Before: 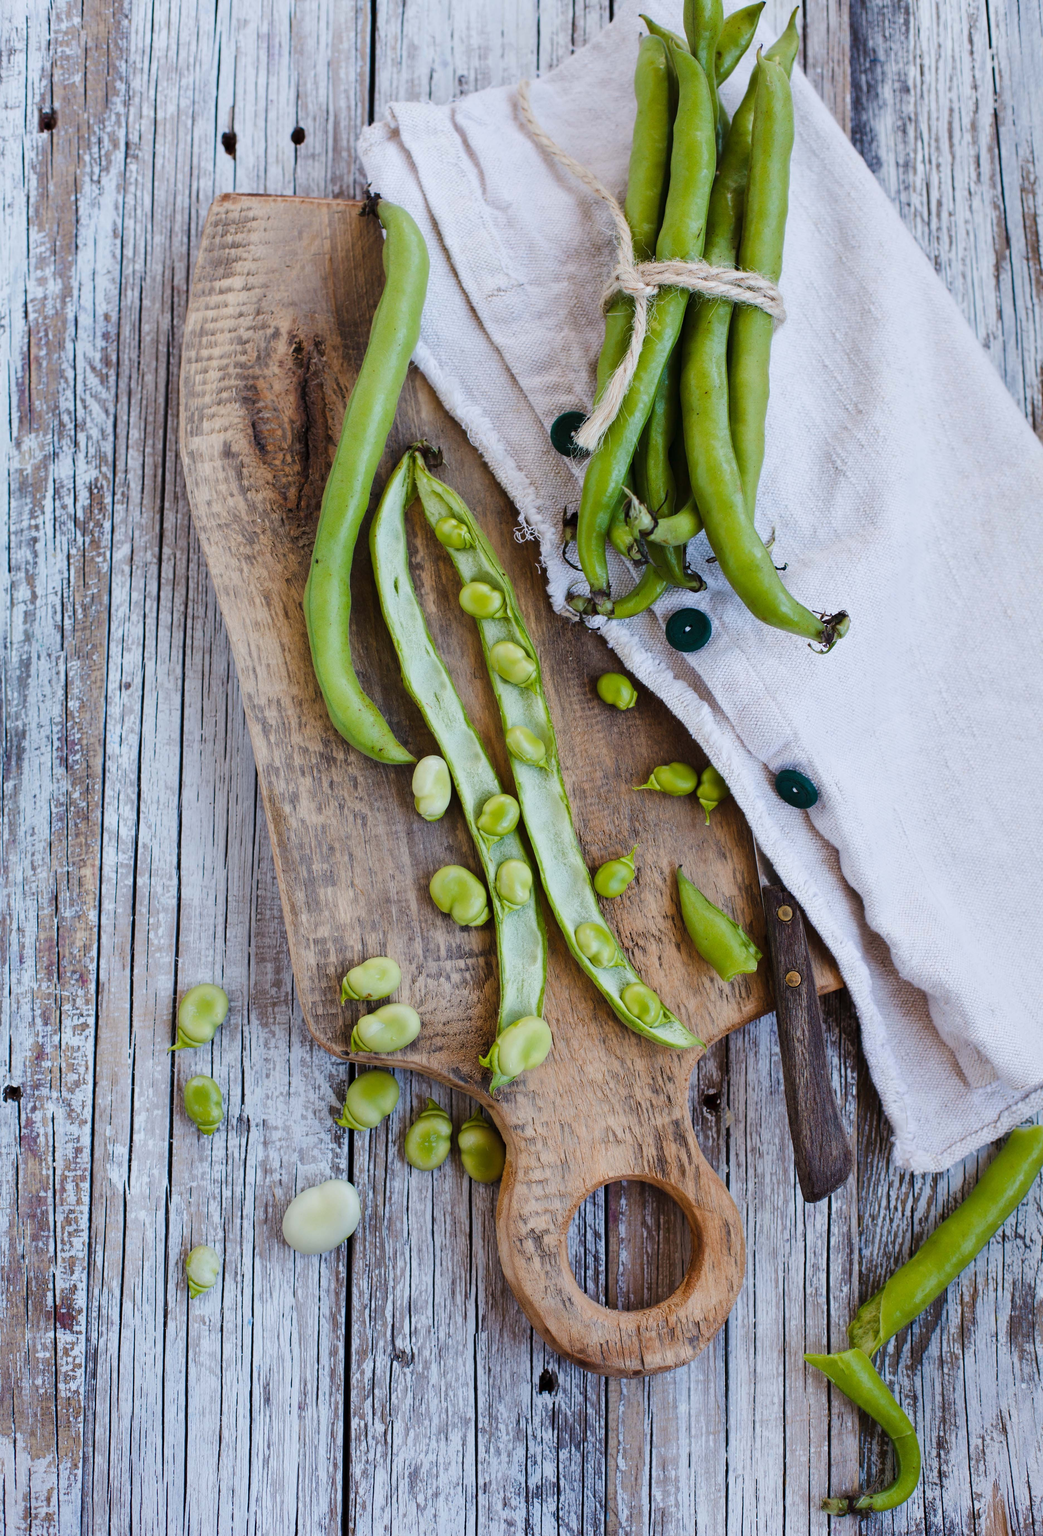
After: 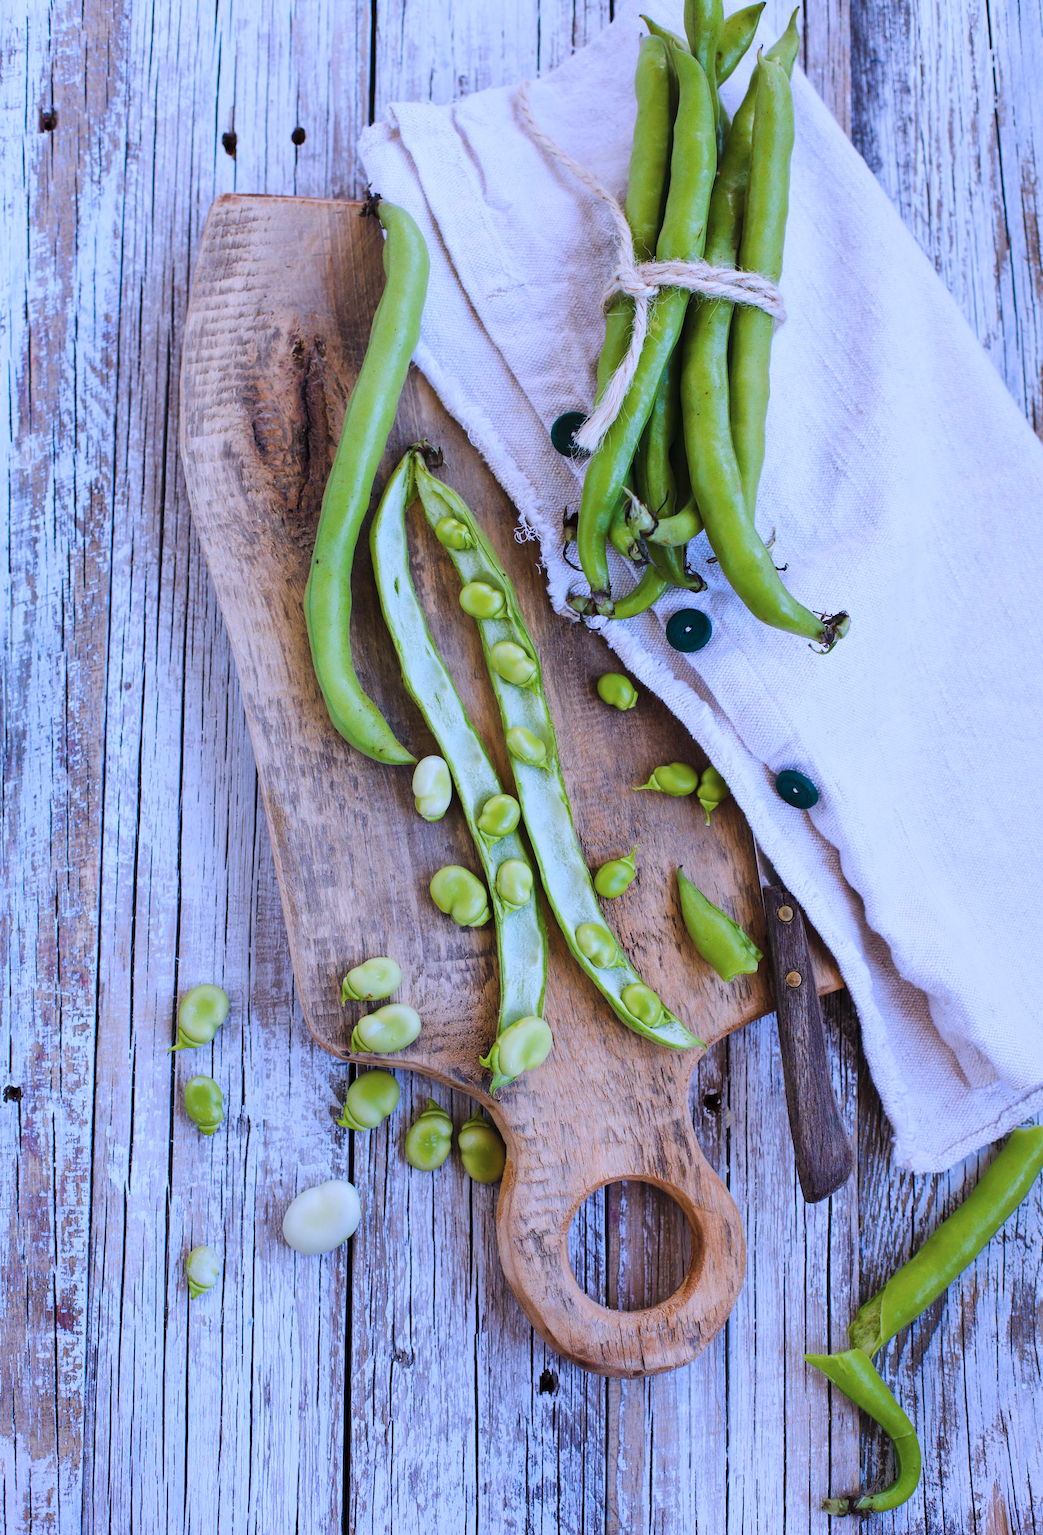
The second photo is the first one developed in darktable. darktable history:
contrast brightness saturation: contrast 0.027, brightness 0.059, saturation 0.128
color calibration: gray › normalize channels true, illuminant as shot in camera, x 0.379, y 0.397, temperature 4129.33 K, gamut compression 0.013
